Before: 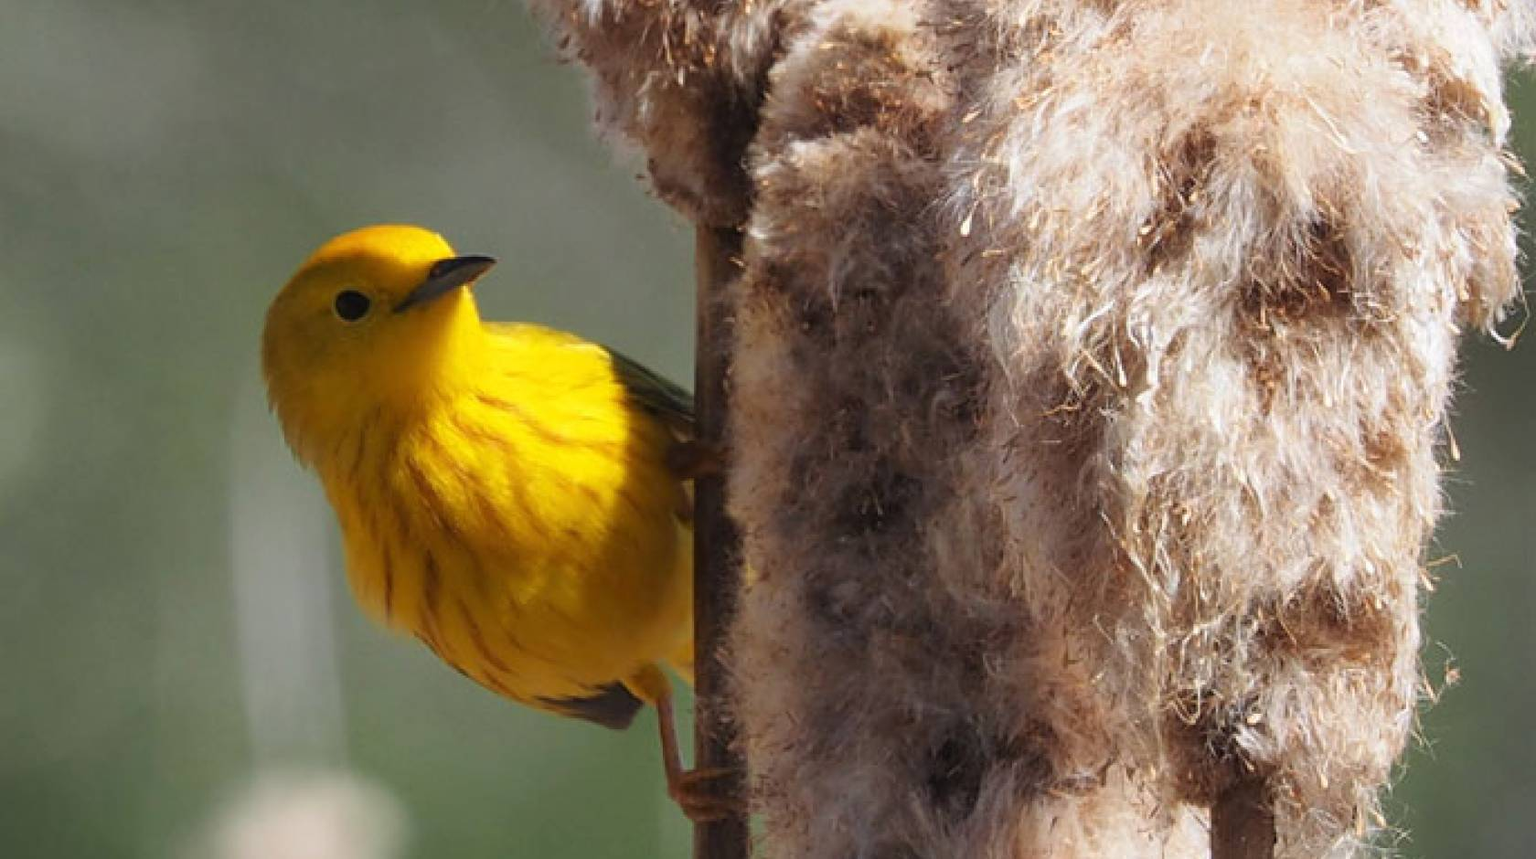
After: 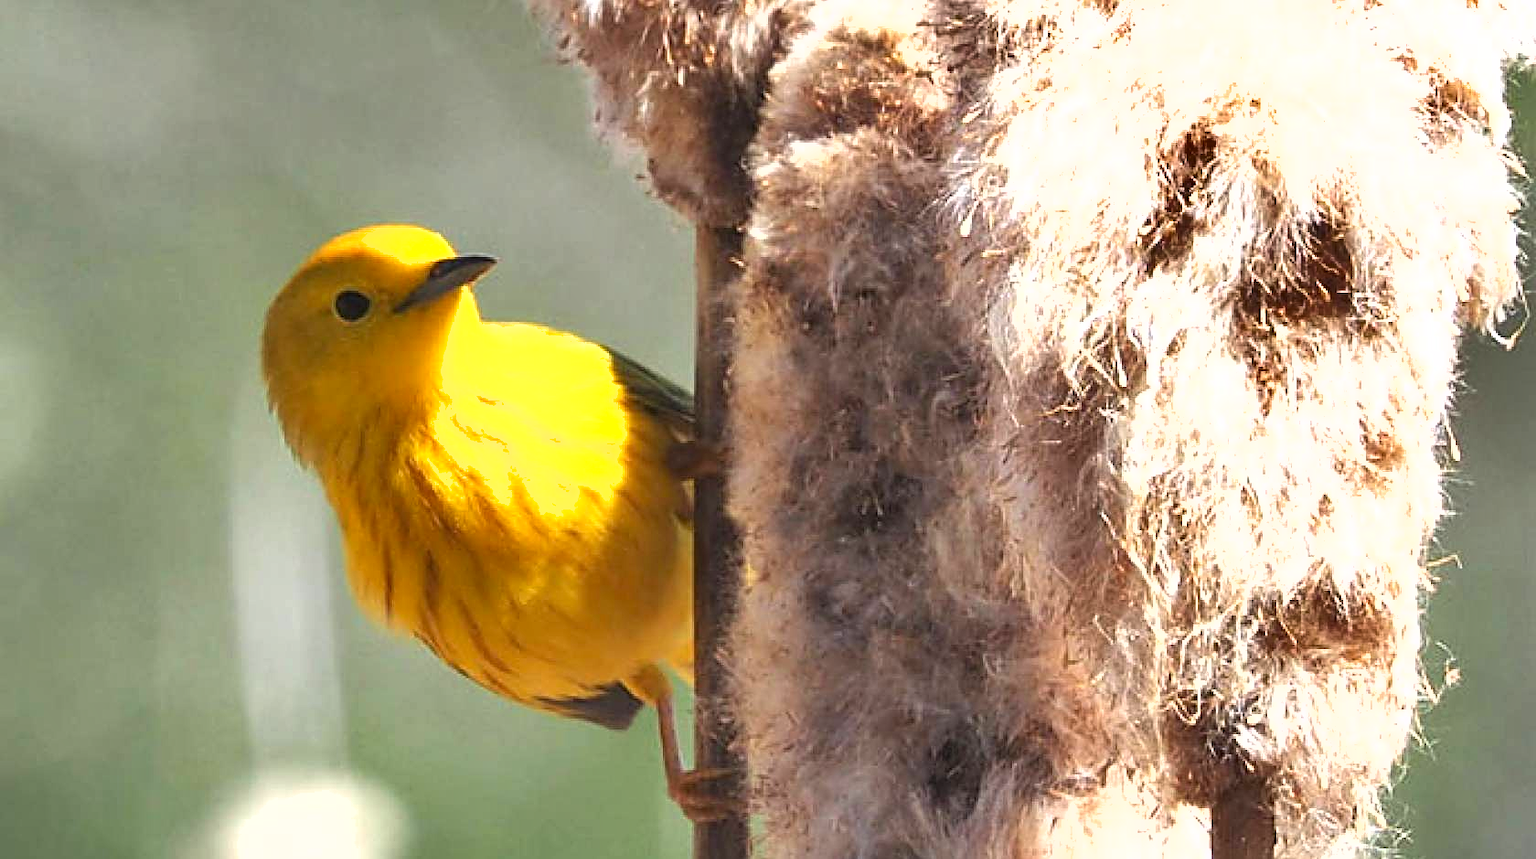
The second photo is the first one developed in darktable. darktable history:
shadows and highlights: low approximation 0.01, soften with gaussian
exposure: black level correction 0, exposure 1.2 EV, compensate exposure bias true, compensate highlight preservation false
sharpen: on, module defaults
